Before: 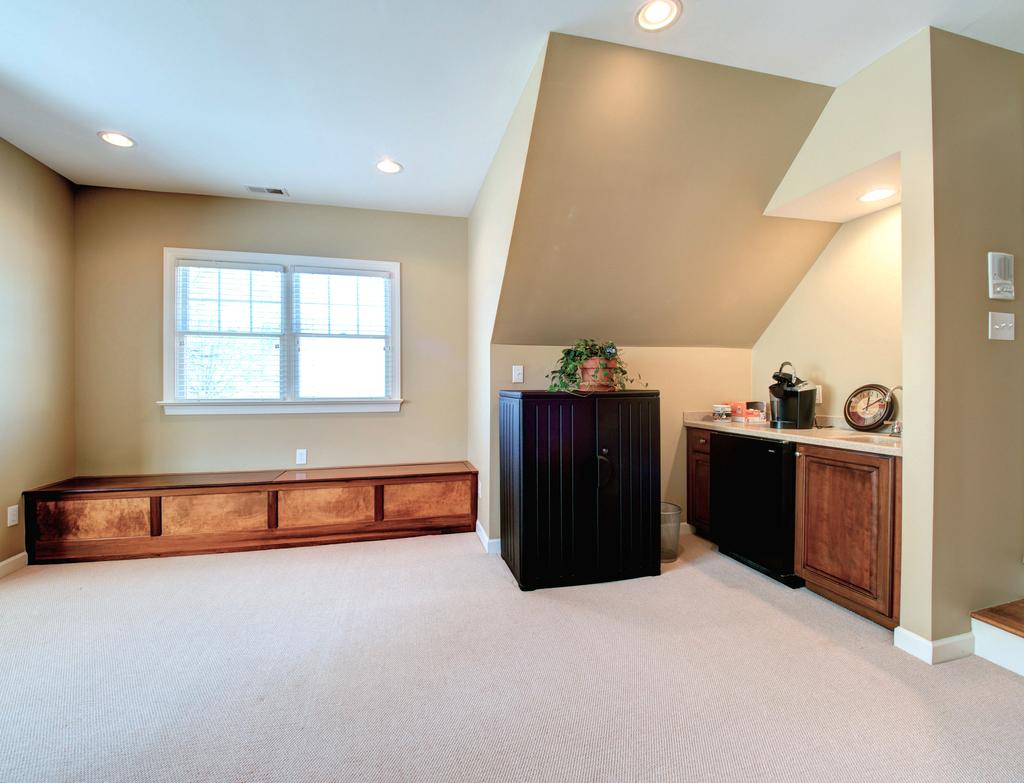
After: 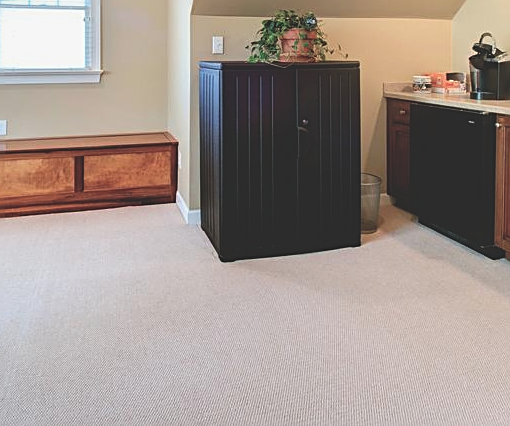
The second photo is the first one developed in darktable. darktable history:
sharpen: on, module defaults
crop: left 29.352%, top 42.068%, right 20.827%, bottom 3.507%
exposure: black level correction -0.026, exposure -0.12 EV, compensate highlight preservation false
